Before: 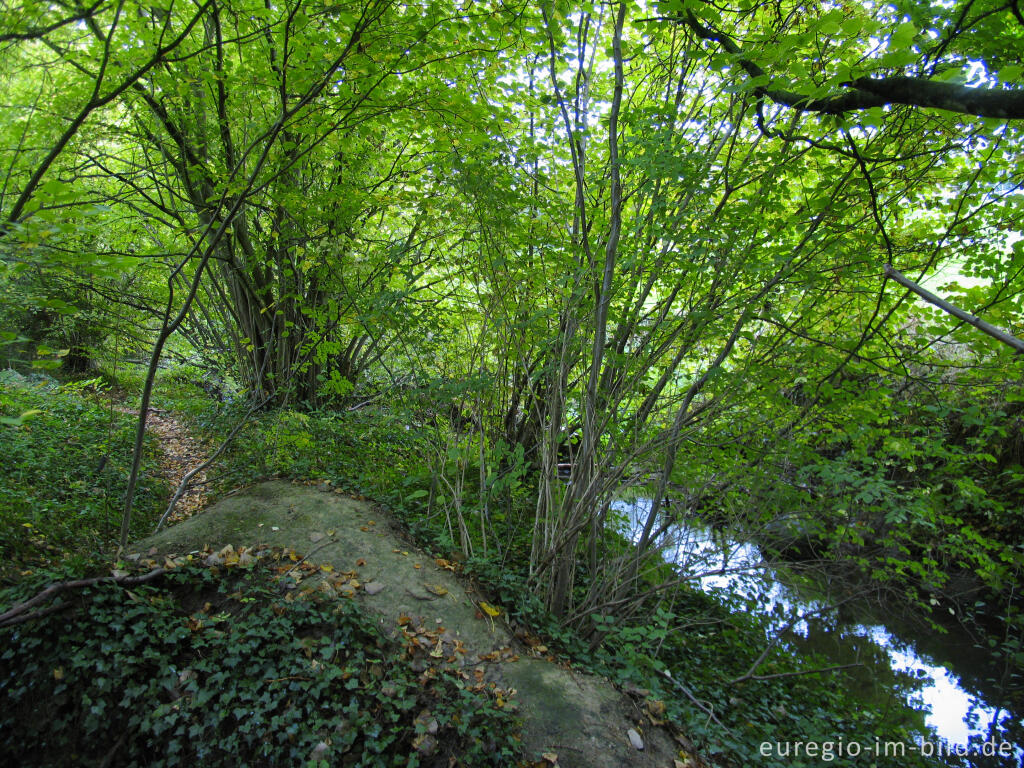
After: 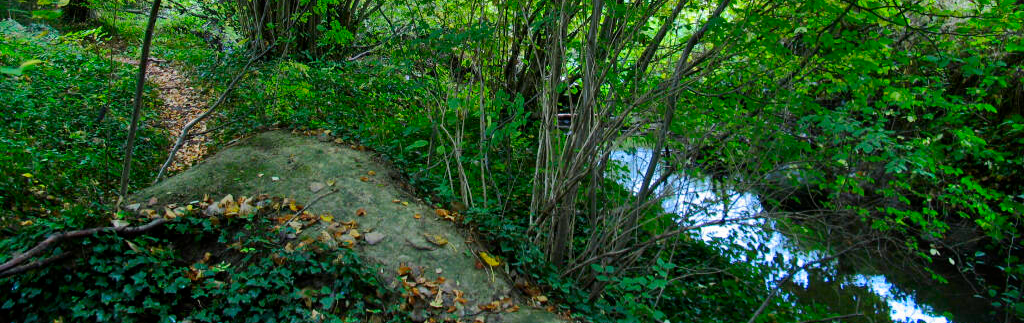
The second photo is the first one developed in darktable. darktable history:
crop: top 45.6%, bottom 12.219%
shadows and highlights: soften with gaussian
contrast brightness saturation: brightness -0.095
